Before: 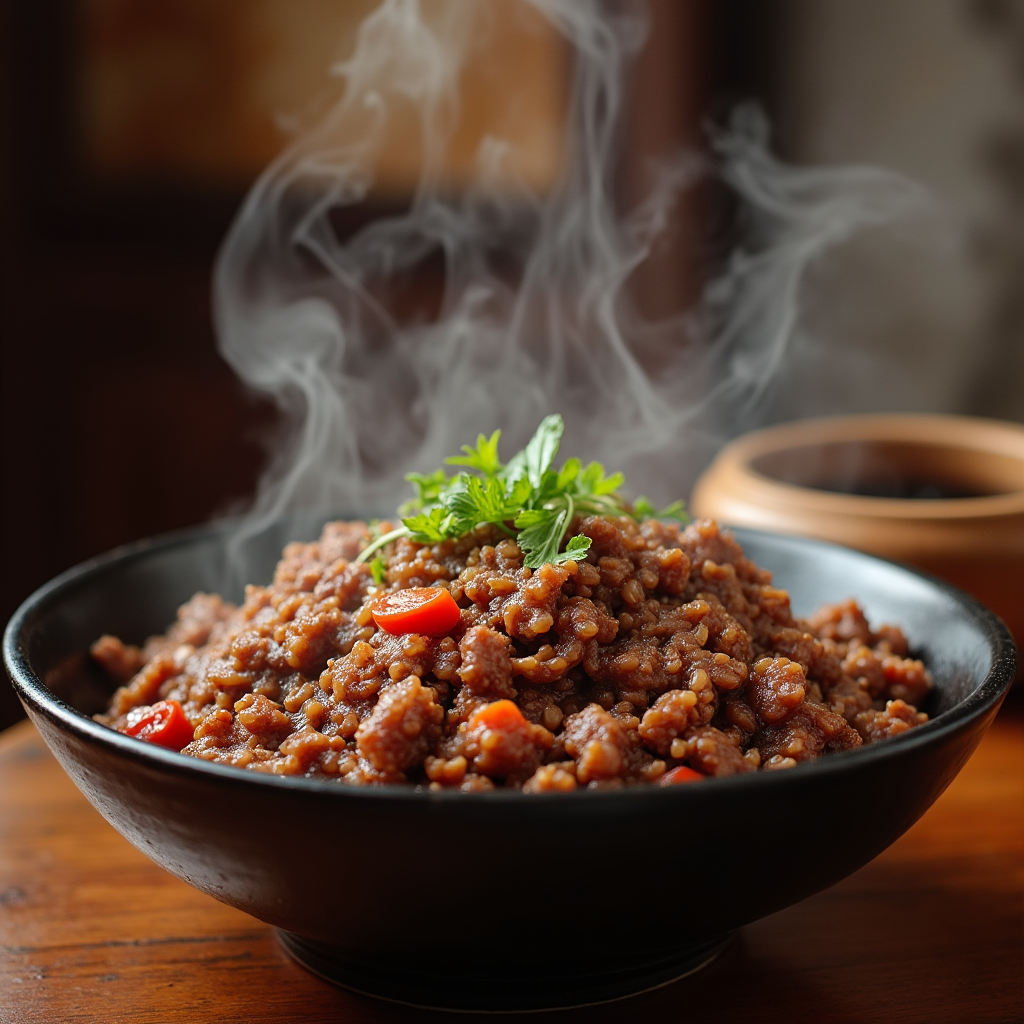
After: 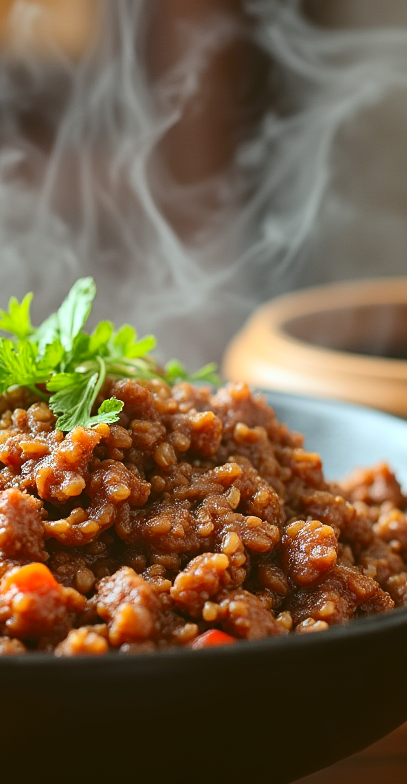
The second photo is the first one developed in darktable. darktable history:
contrast brightness saturation: contrast 0.2, brightness 0.16, saturation 0.22
white balance: red 0.986, blue 1.01
exposure: exposure 0.131 EV, compensate highlight preservation false
tone equalizer: on, module defaults
crop: left 45.721%, top 13.393%, right 14.118%, bottom 10.01%
color balance: lift [1.004, 1.002, 1.002, 0.998], gamma [1, 1.007, 1.002, 0.993], gain [1, 0.977, 1.013, 1.023], contrast -3.64%
